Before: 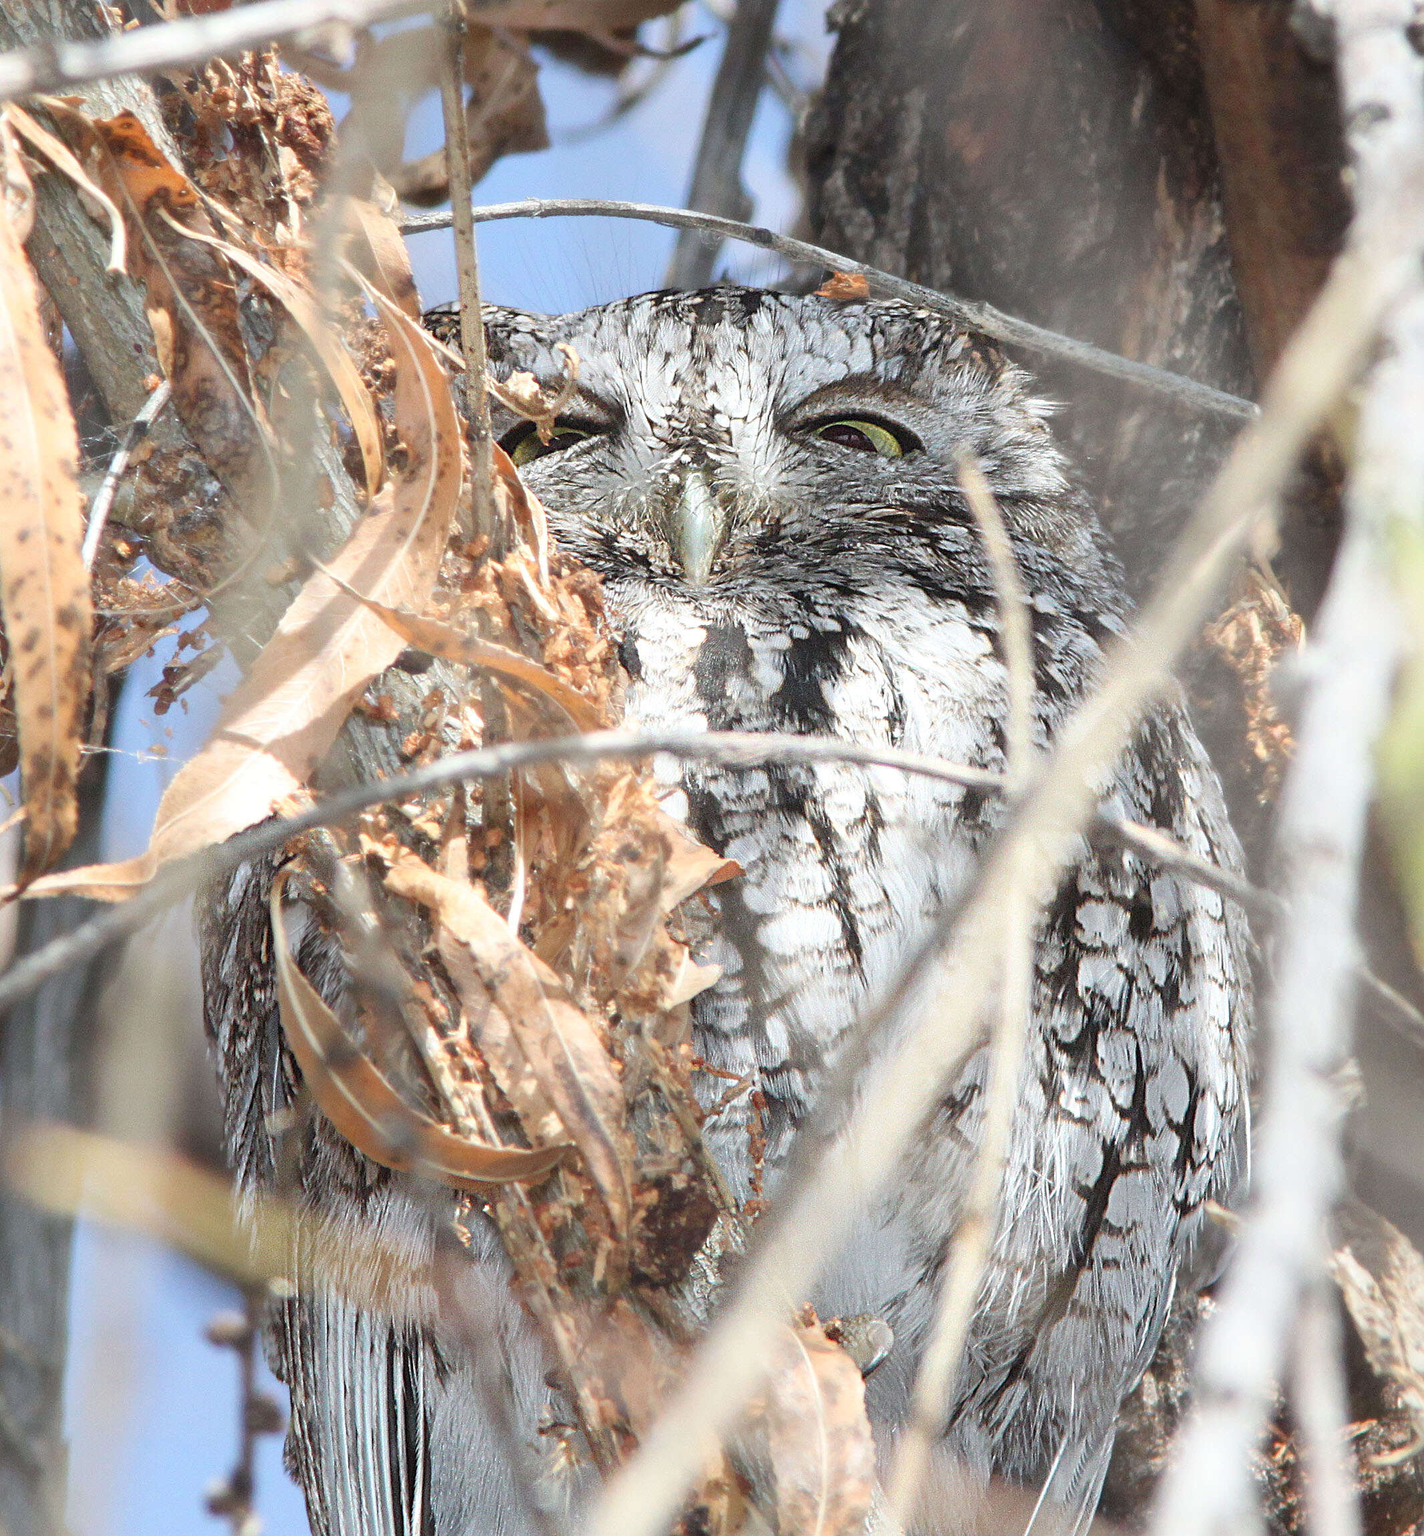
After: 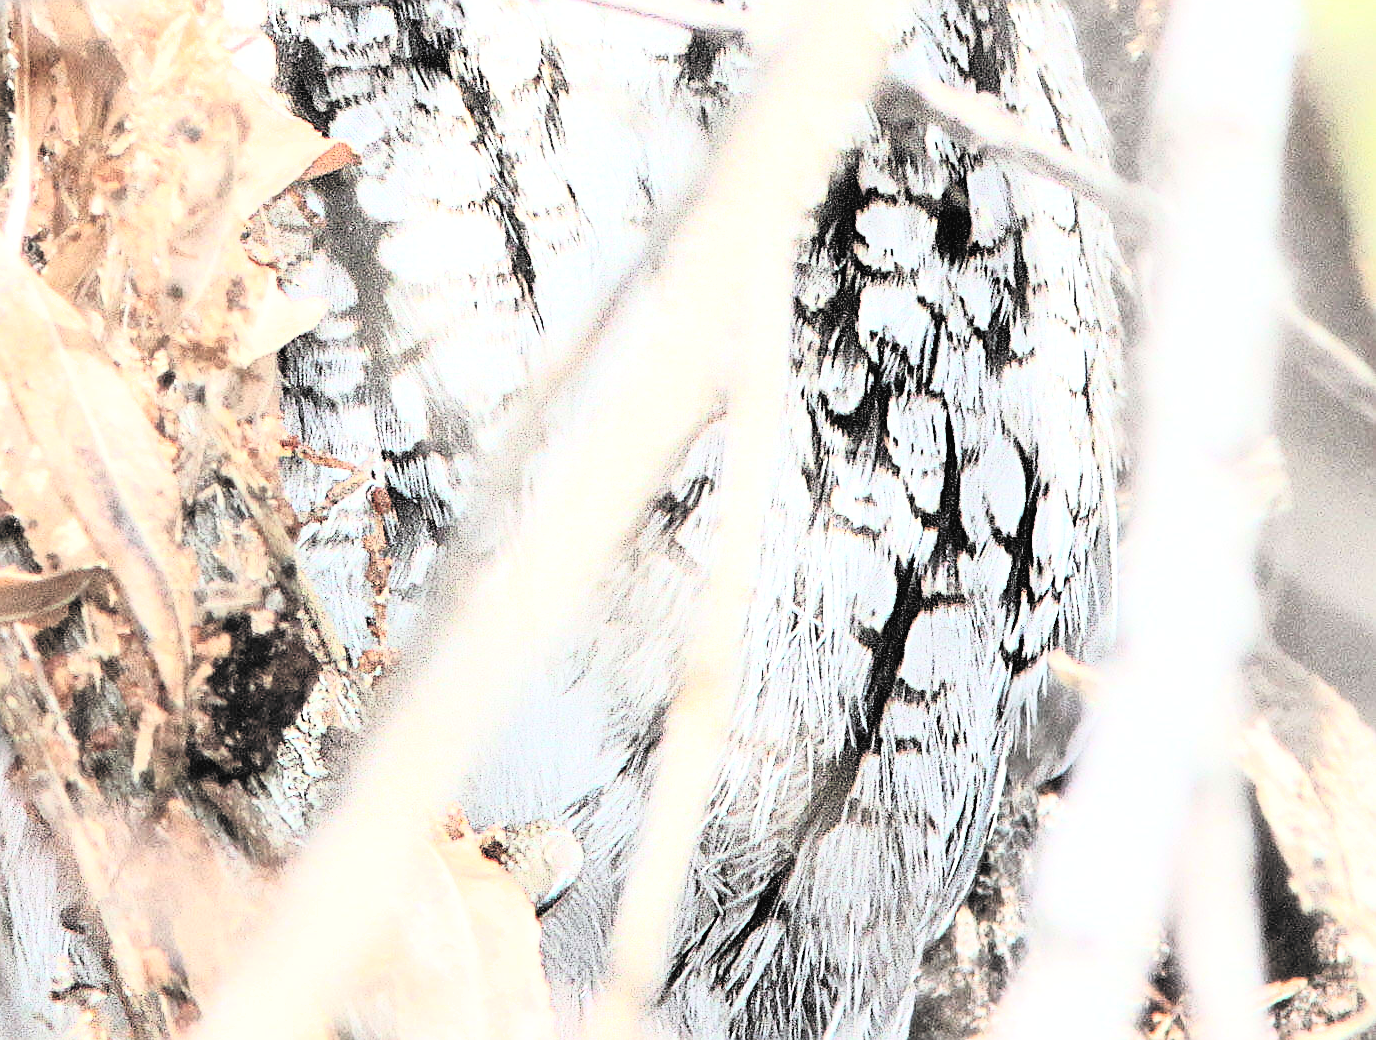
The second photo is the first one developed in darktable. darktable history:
crop and rotate: left 35.451%, top 49.902%, bottom 4.847%
shadows and highlights: shadows 10.68, white point adjustment 0.977, highlights -39.94
sharpen: on, module defaults
exposure: exposure -0.282 EV, compensate exposure bias true, compensate highlight preservation false
filmic rgb: black relative exposure -5 EV, white relative exposure 3.96 EV, hardness 2.89, contrast 1.409, highlights saturation mix -30.78%, color science v6 (2022)
tone equalizer: -8 EV -0.744 EV, -7 EV -0.734 EV, -6 EV -0.562 EV, -5 EV -0.387 EV, -3 EV 0.396 EV, -2 EV 0.6 EV, -1 EV 0.674 EV, +0 EV 0.78 EV, mask exposure compensation -0.489 EV
contrast brightness saturation: contrast 0.437, brightness 0.556, saturation -0.186
